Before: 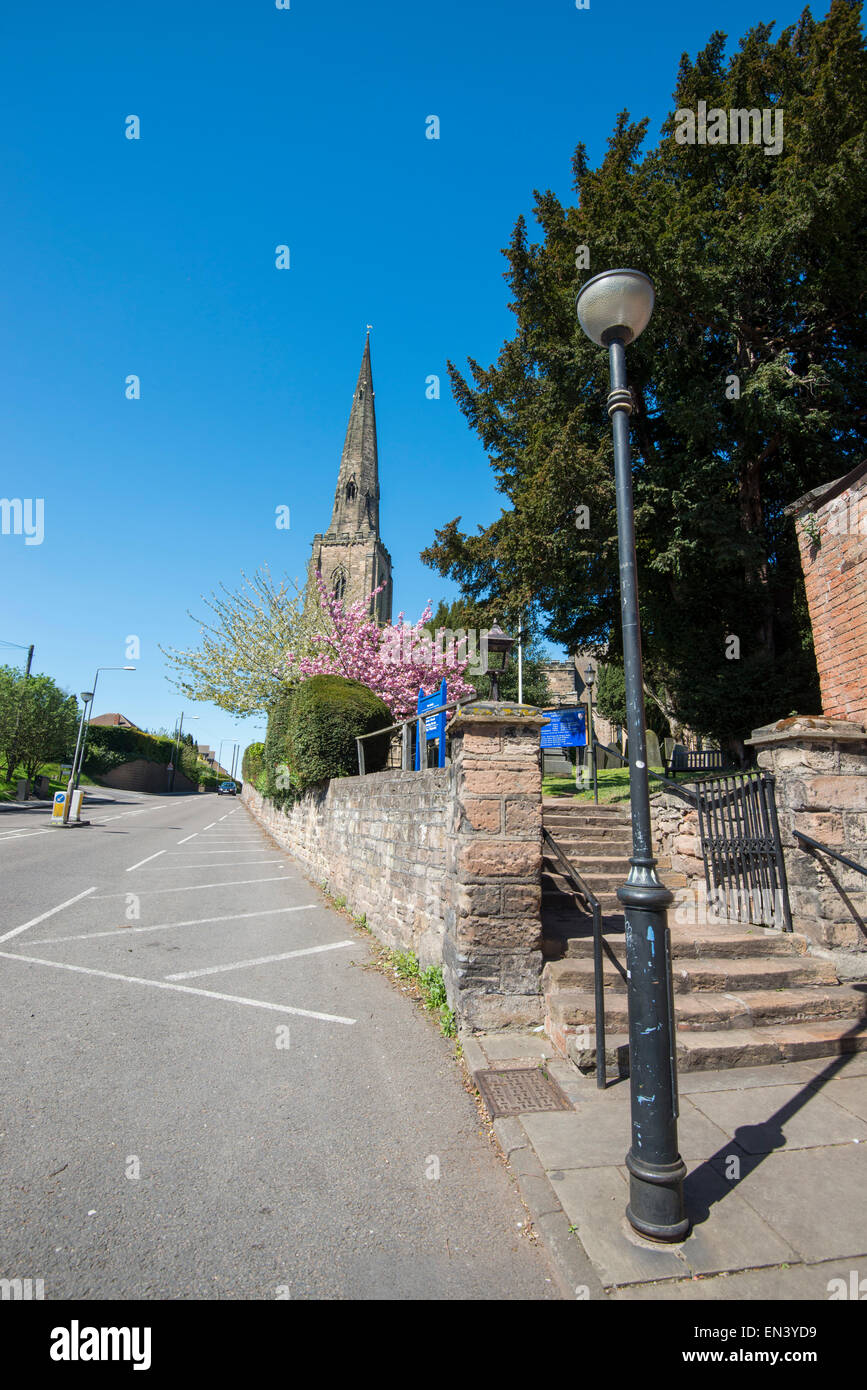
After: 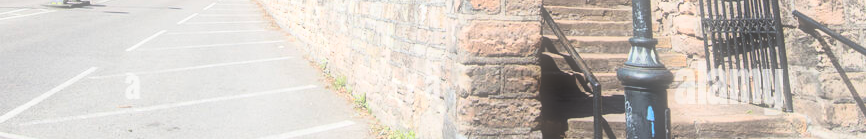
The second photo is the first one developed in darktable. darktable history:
rgb levels: preserve colors max RGB
soften: size 60.24%, saturation 65.46%, brightness 0.506 EV, mix 25.7%
base curve: curves: ch0 [(0, 0) (0.028, 0.03) (0.121, 0.232) (0.46, 0.748) (0.859, 0.968) (1, 1)]
crop and rotate: top 59.084%, bottom 30.916%
